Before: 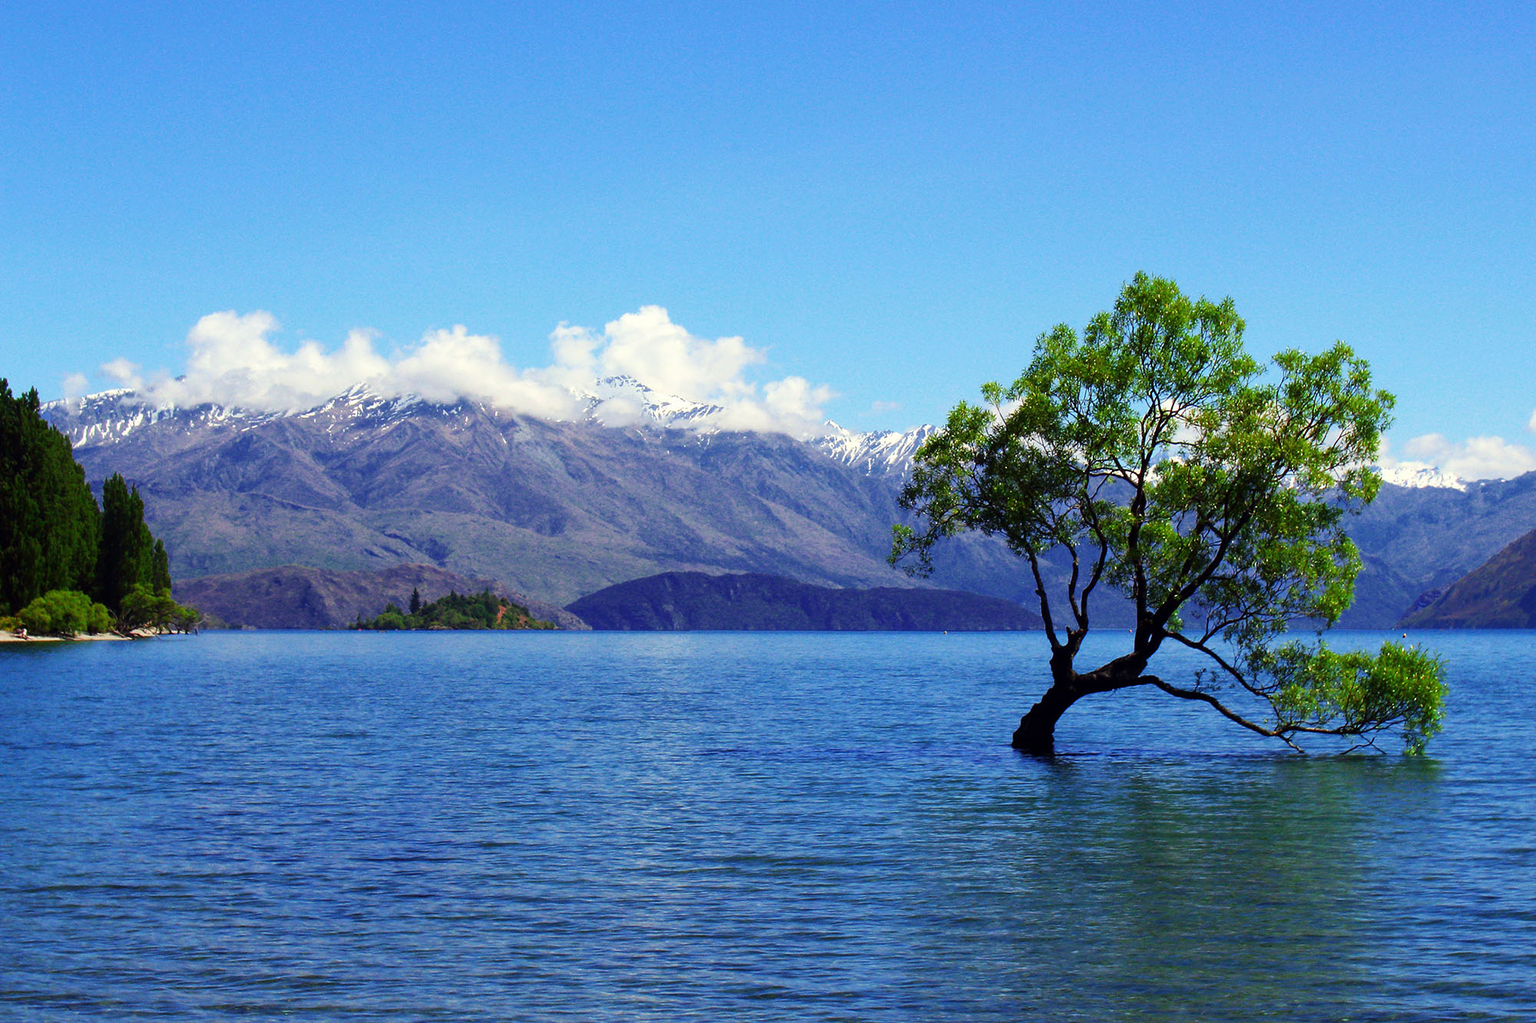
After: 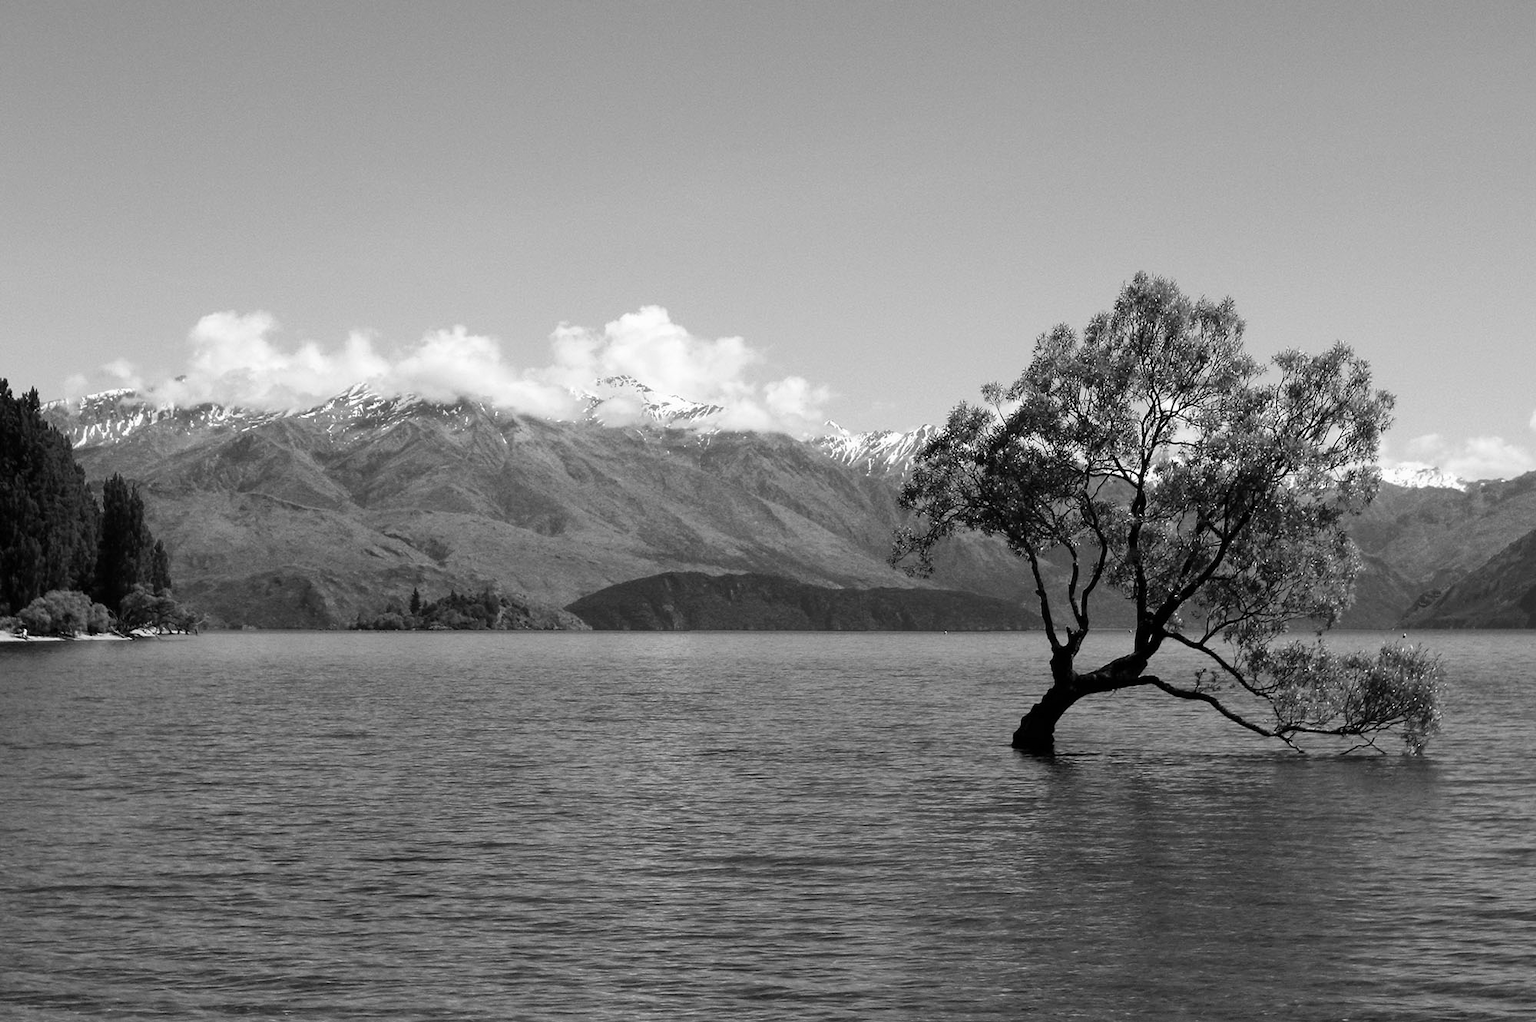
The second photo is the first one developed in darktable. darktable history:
monochrome: on, module defaults
white balance: red 0.98, blue 1.034
